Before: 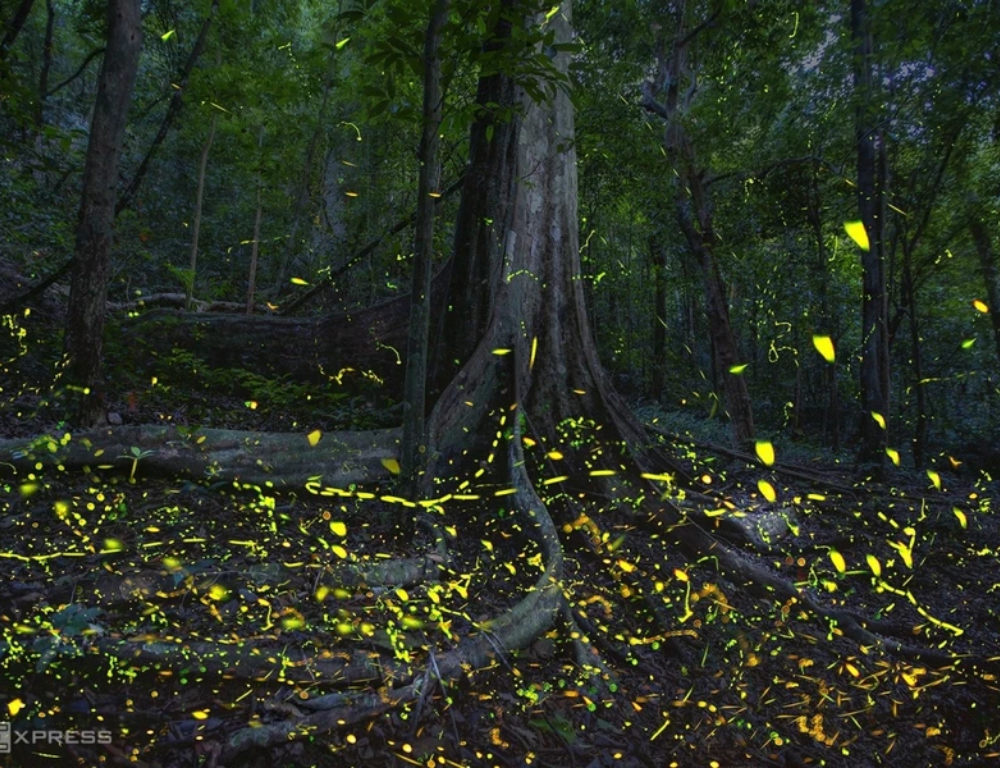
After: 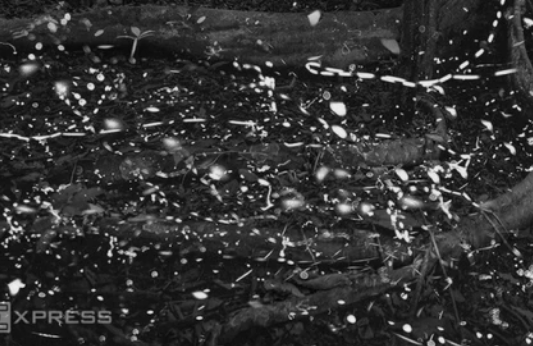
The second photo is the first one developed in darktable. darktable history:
color correction: highlights a* -4.73, highlights b* 5.06, saturation 0.97
crop and rotate: top 54.778%, right 46.61%, bottom 0.159%
monochrome: a 30.25, b 92.03
